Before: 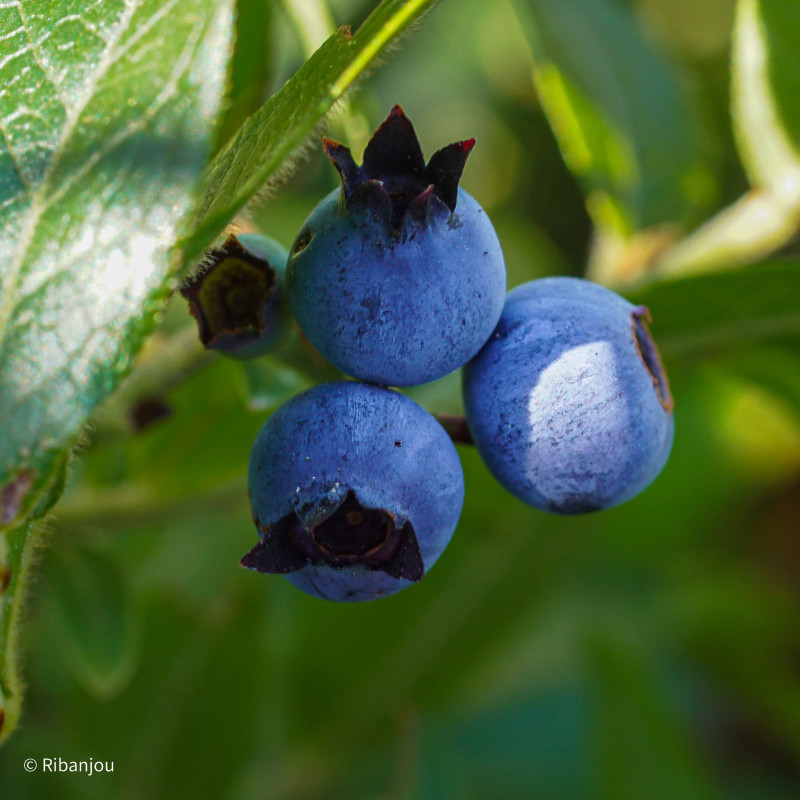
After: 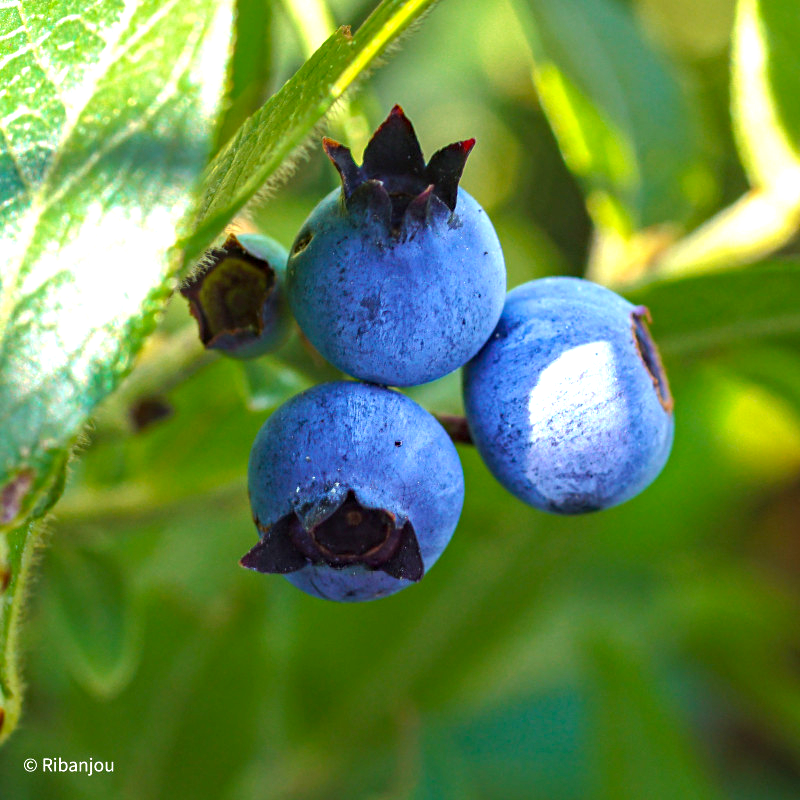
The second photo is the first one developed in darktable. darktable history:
exposure: black level correction 0, exposure 1.102 EV, compensate highlight preservation false
tone equalizer: edges refinement/feathering 500, mask exposure compensation -1.57 EV, preserve details no
haze removal: adaptive false
